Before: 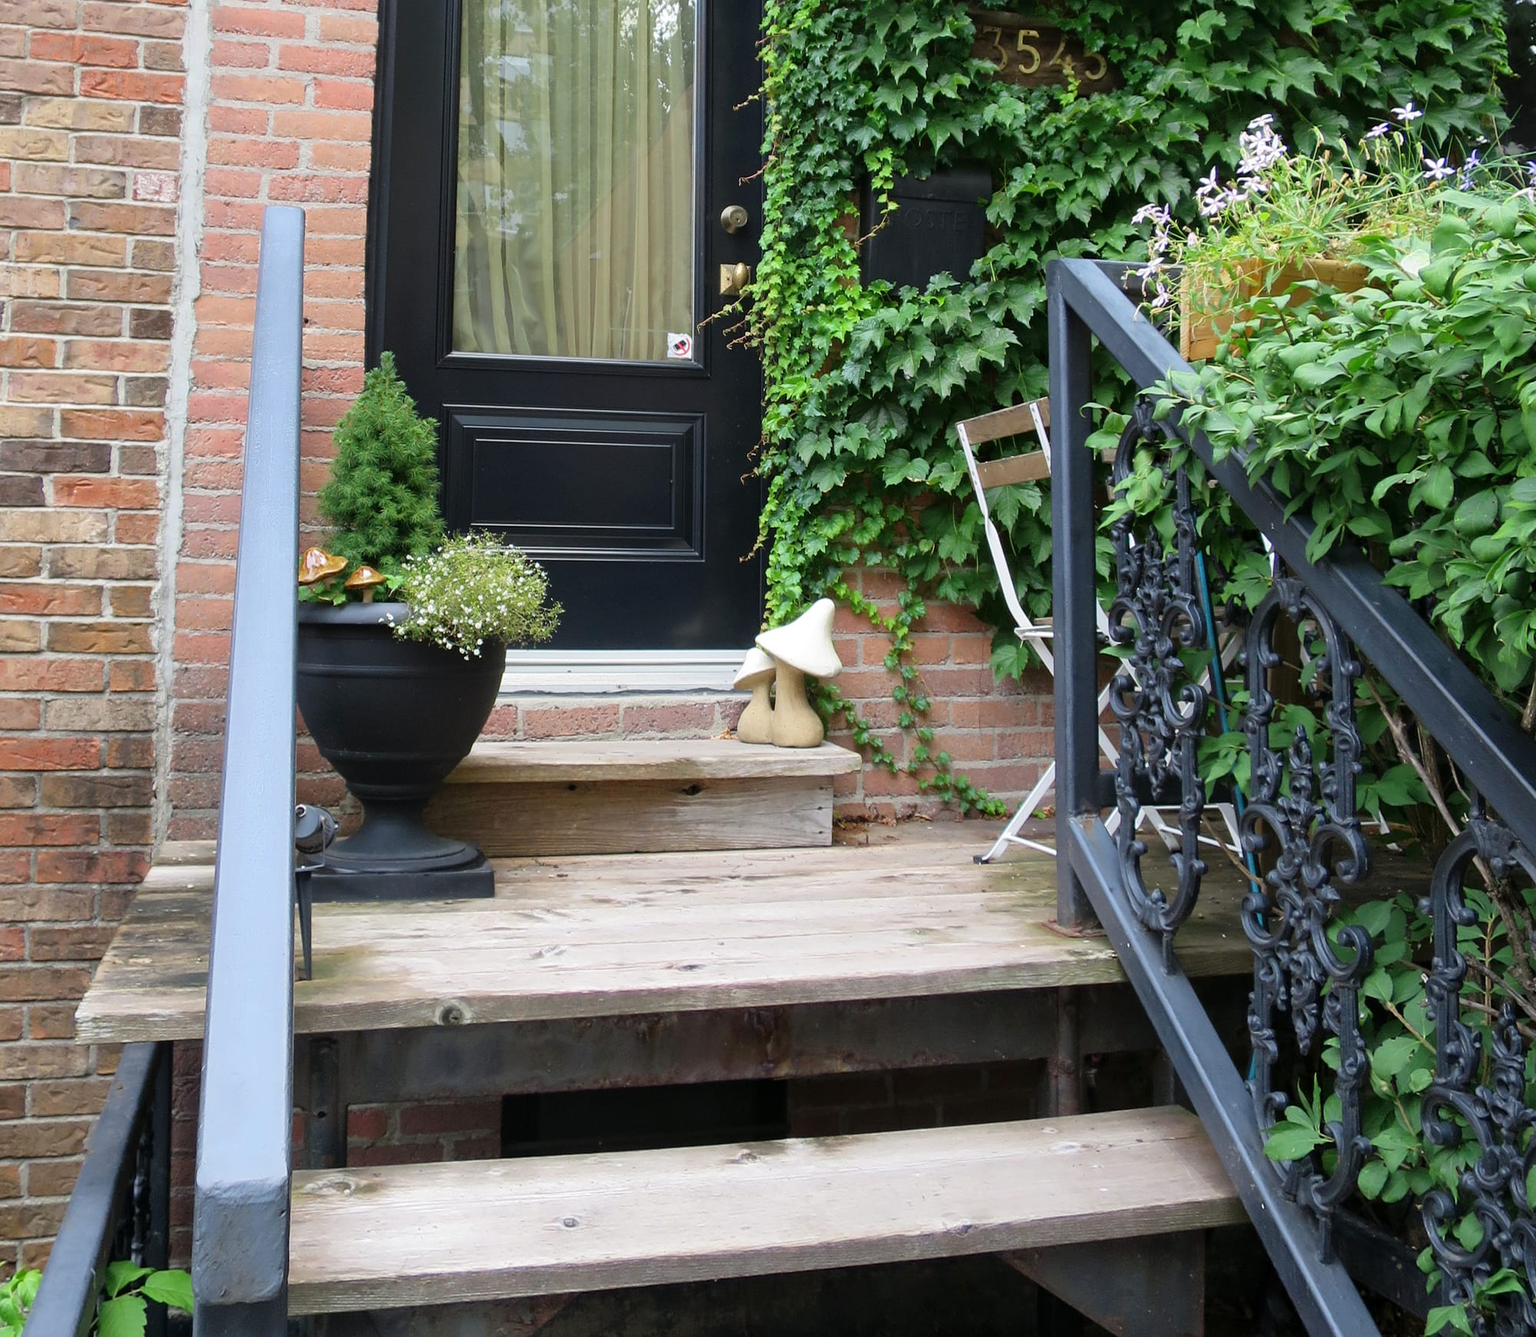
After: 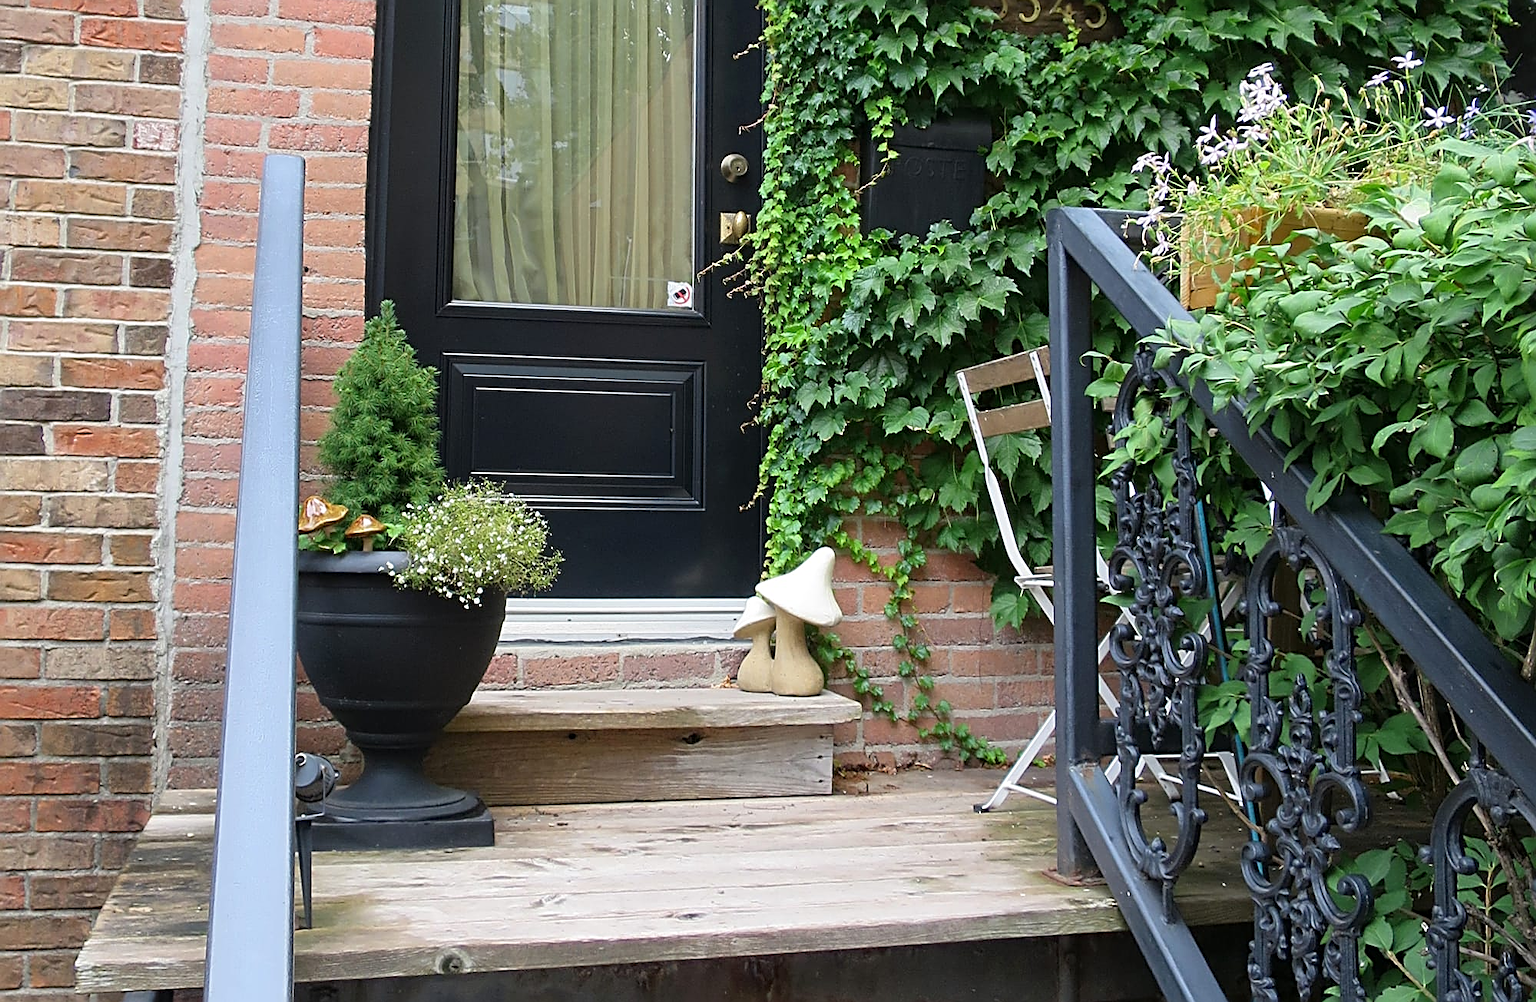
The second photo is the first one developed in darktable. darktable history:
crop: top 3.857%, bottom 21.132%
sharpen: radius 2.584, amount 0.688
